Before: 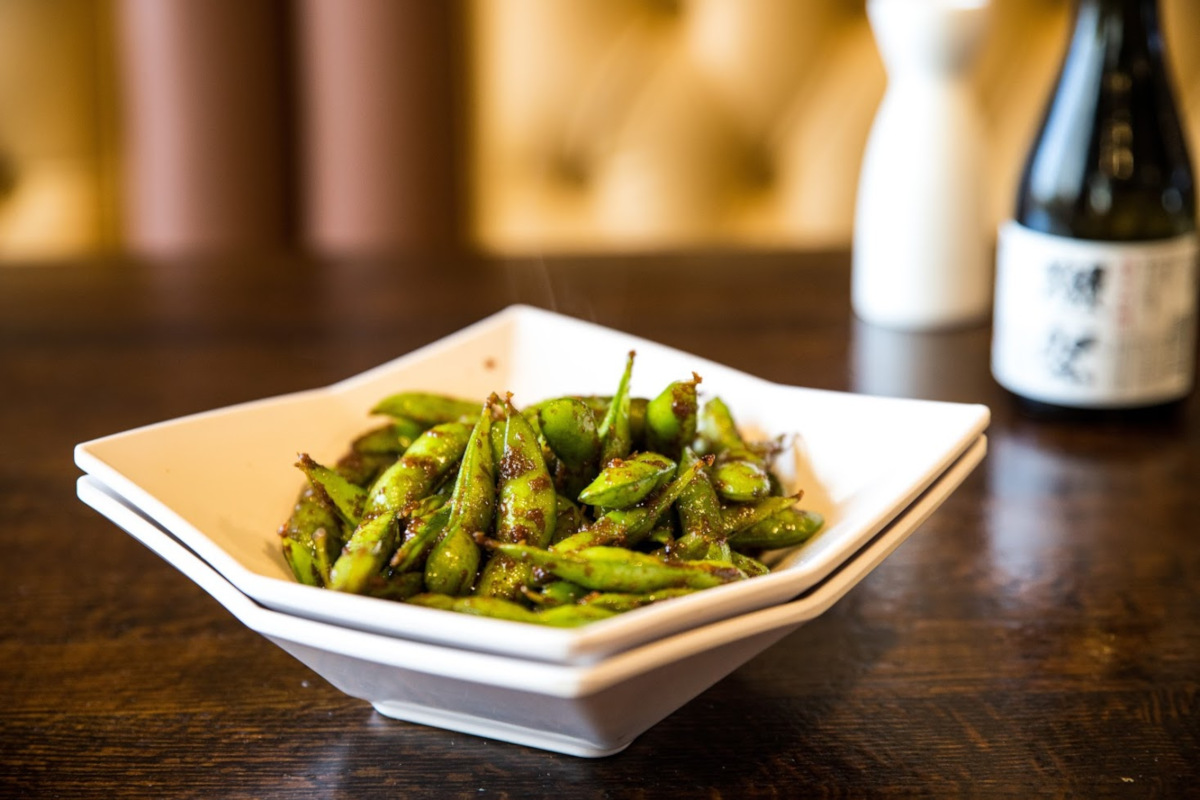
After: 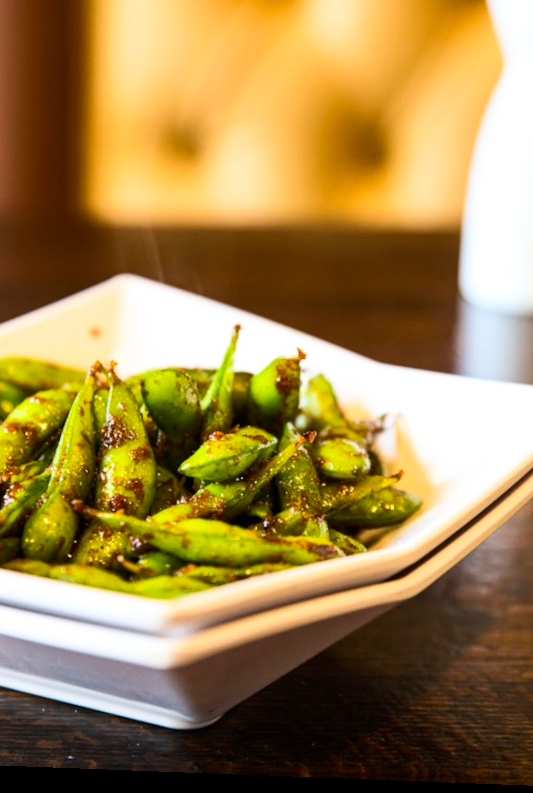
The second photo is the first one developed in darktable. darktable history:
contrast brightness saturation: contrast 0.23, brightness 0.1, saturation 0.29
crop: left 33.452%, top 6.025%, right 23.155%
rotate and perspective: rotation 2.17°, automatic cropping off
